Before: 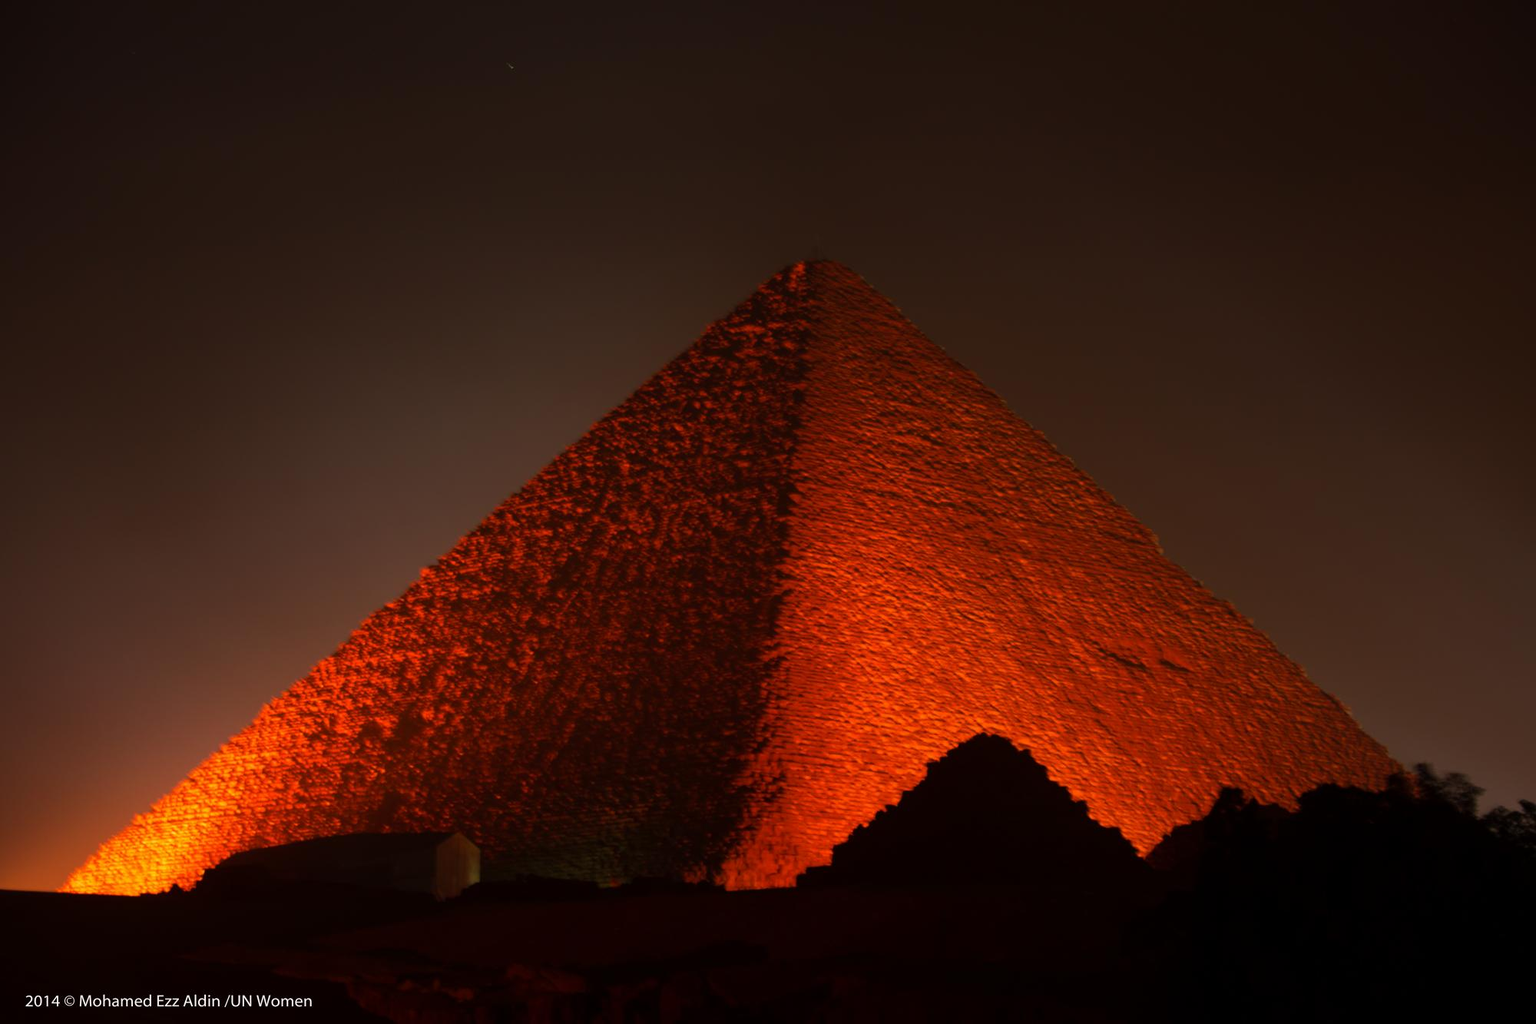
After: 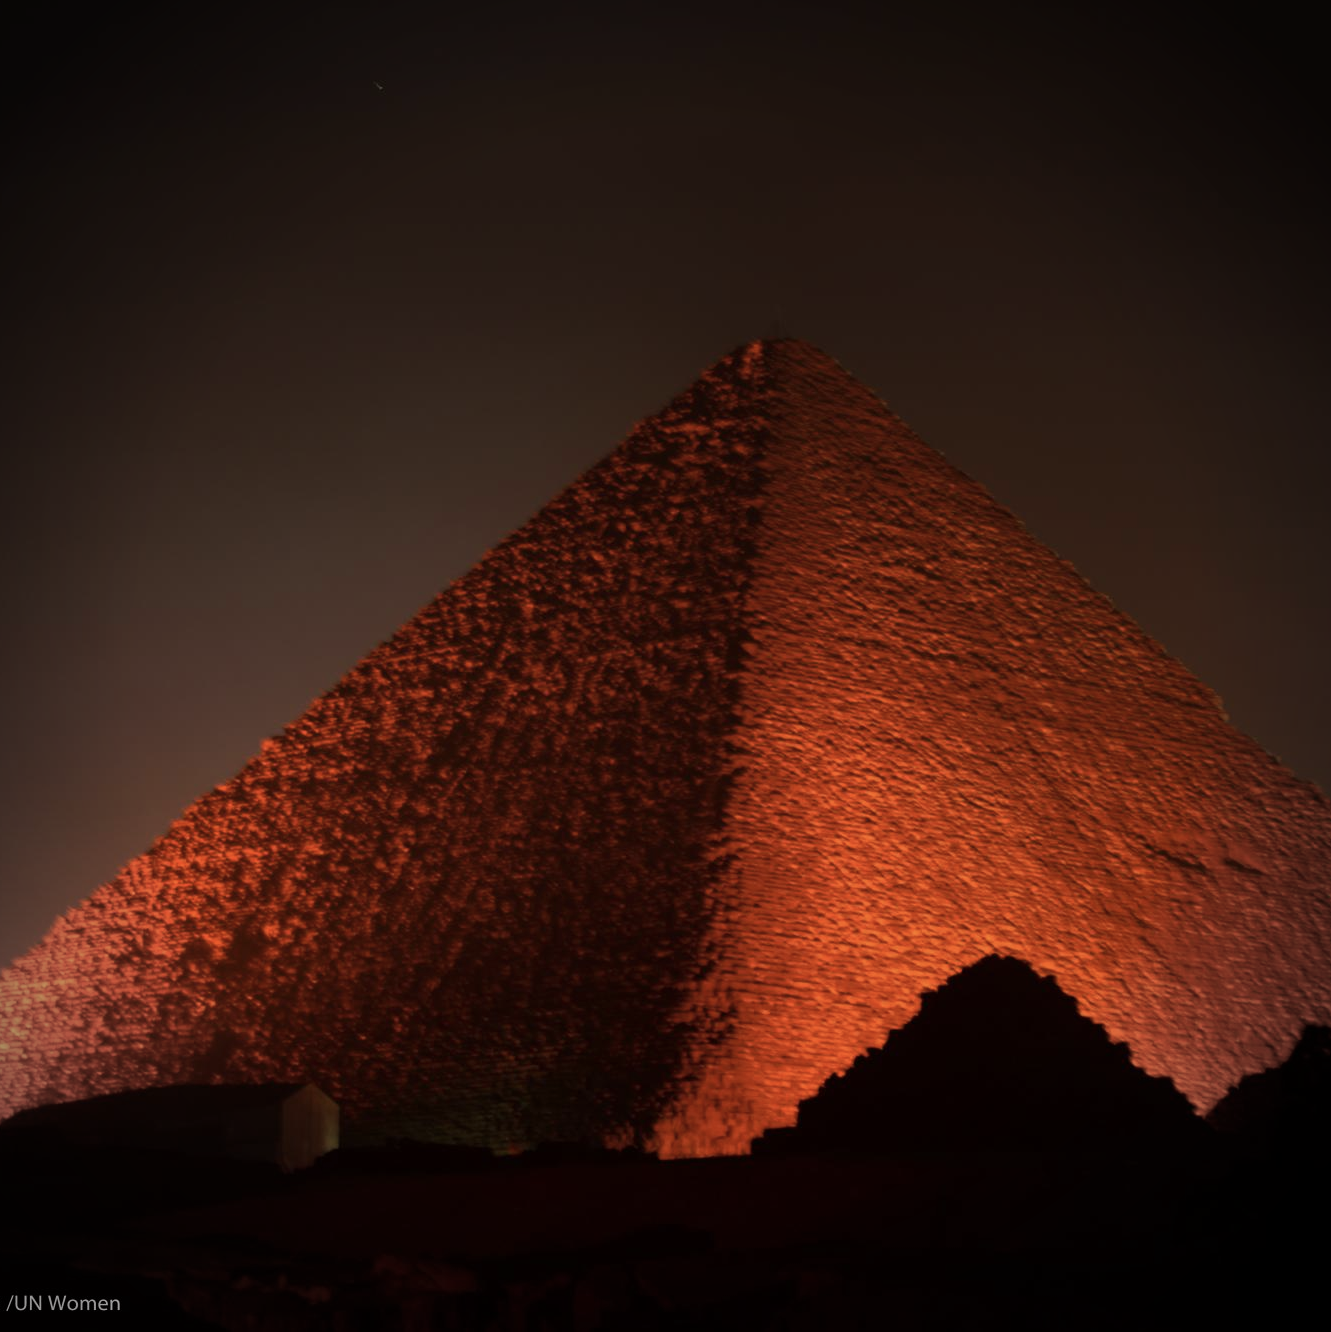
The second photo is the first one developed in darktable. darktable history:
contrast brightness saturation: contrast 0.064, brightness -0.007, saturation -0.23
crop and rotate: left 14.3%, right 19.113%
vignetting: brightness -0.681
